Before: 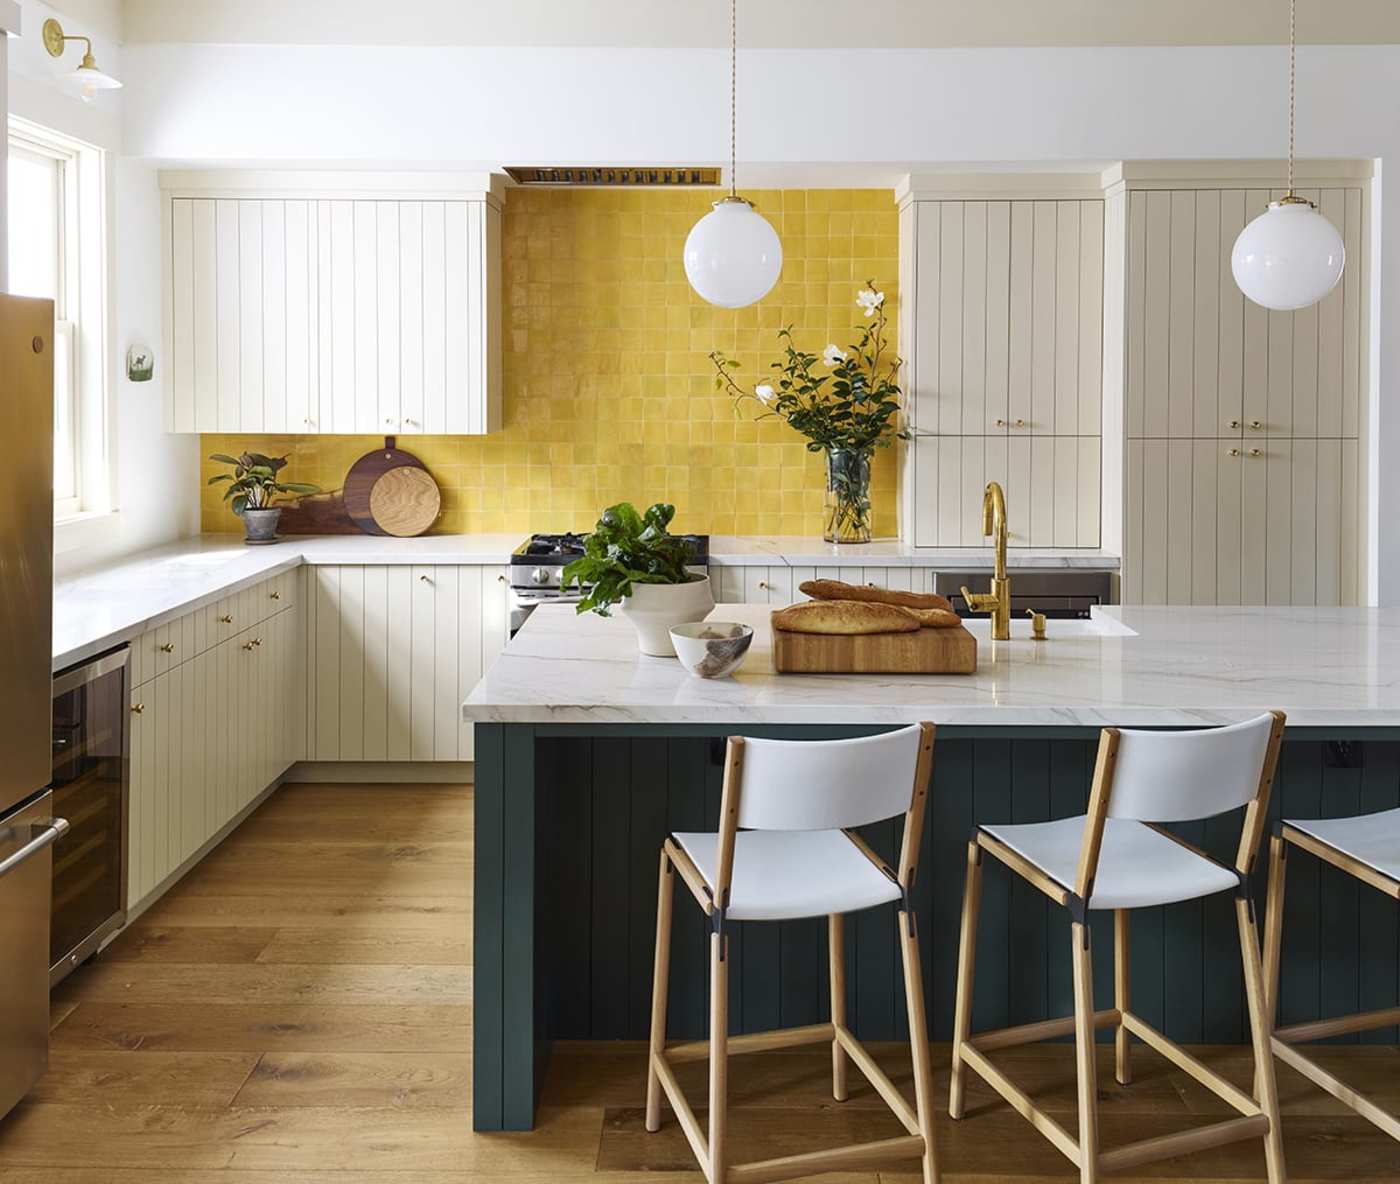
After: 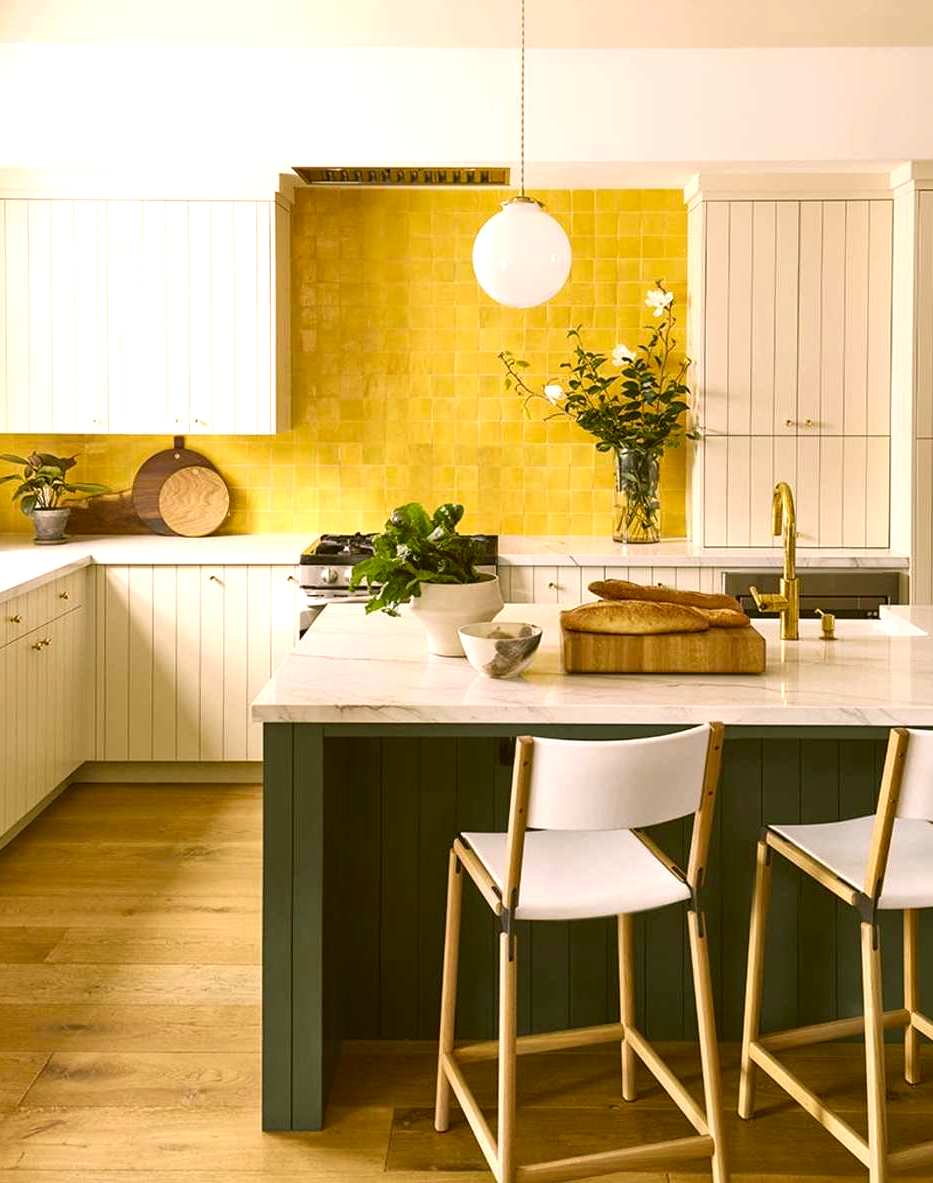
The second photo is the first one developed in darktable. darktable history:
crop and rotate: left 15.207%, right 18.129%
color correction: highlights a* 8.81, highlights b* 14.99, shadows a* -0.602, shadows b* 26.55
exposure: black level correction 0, exposure 0.499 EV, compensate highlight preservation false
